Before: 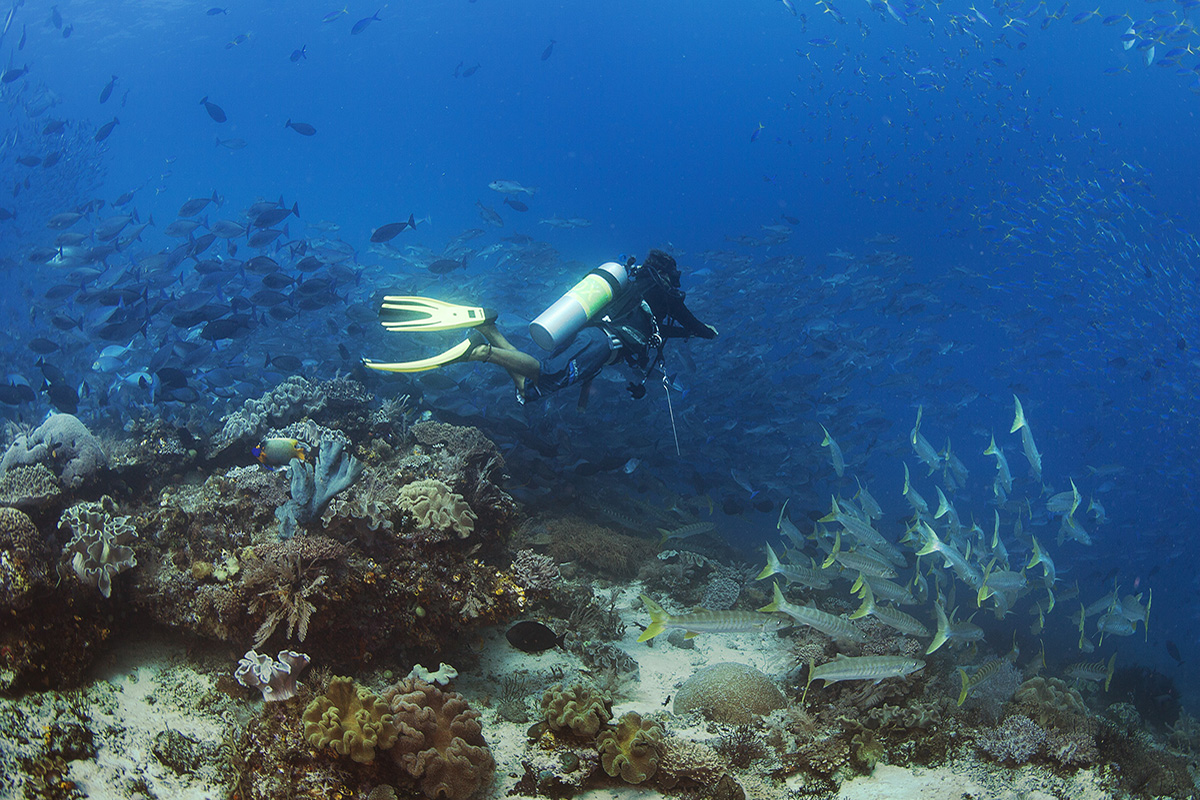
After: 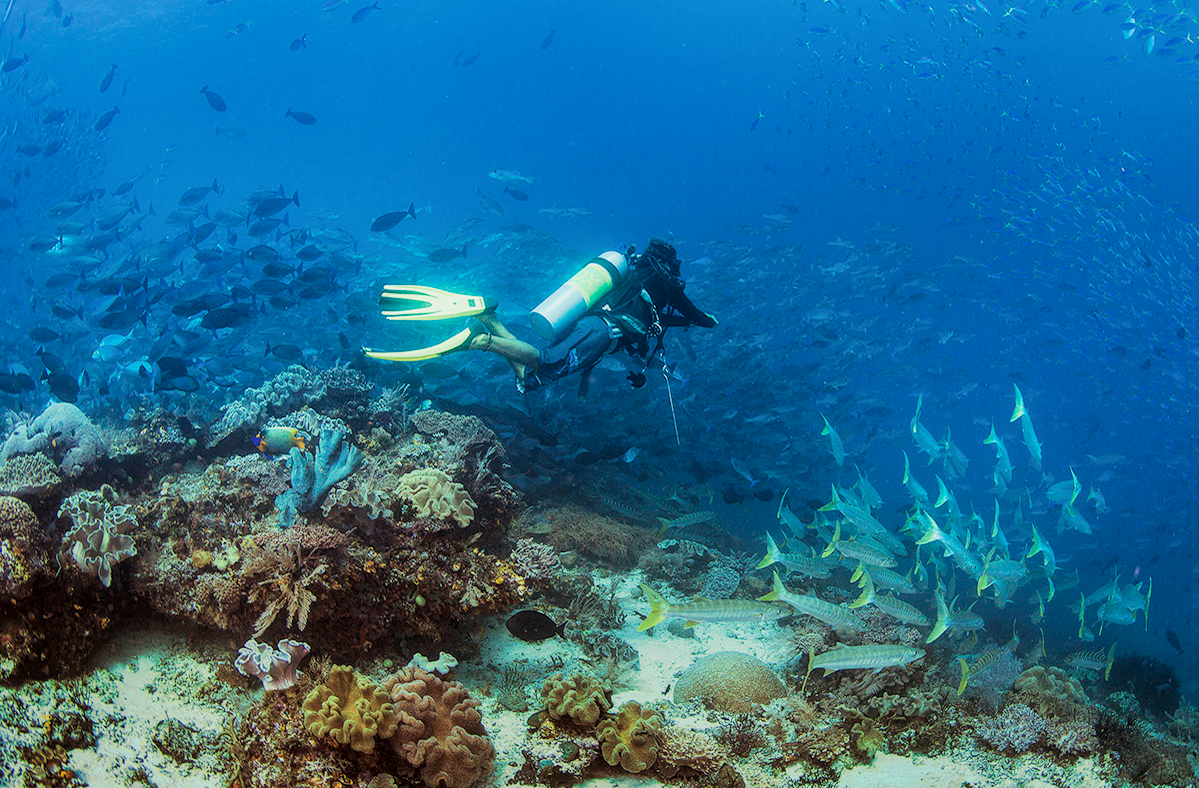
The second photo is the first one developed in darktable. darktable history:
local contrast: on, module defaults
shadows and highlights: shadows 18.78, highlights -84.11, soften with gaussian
velvia: on, module defaults
crop: top 1.41%, right 0.038%
exposure: exposure 0.751 EV, compensate highlight preservation false
filmic rgb: black relative exposure -7.11 EV, white relative exposure 5.34 EV, hardness 3.03, enable highlight reconstruction true
